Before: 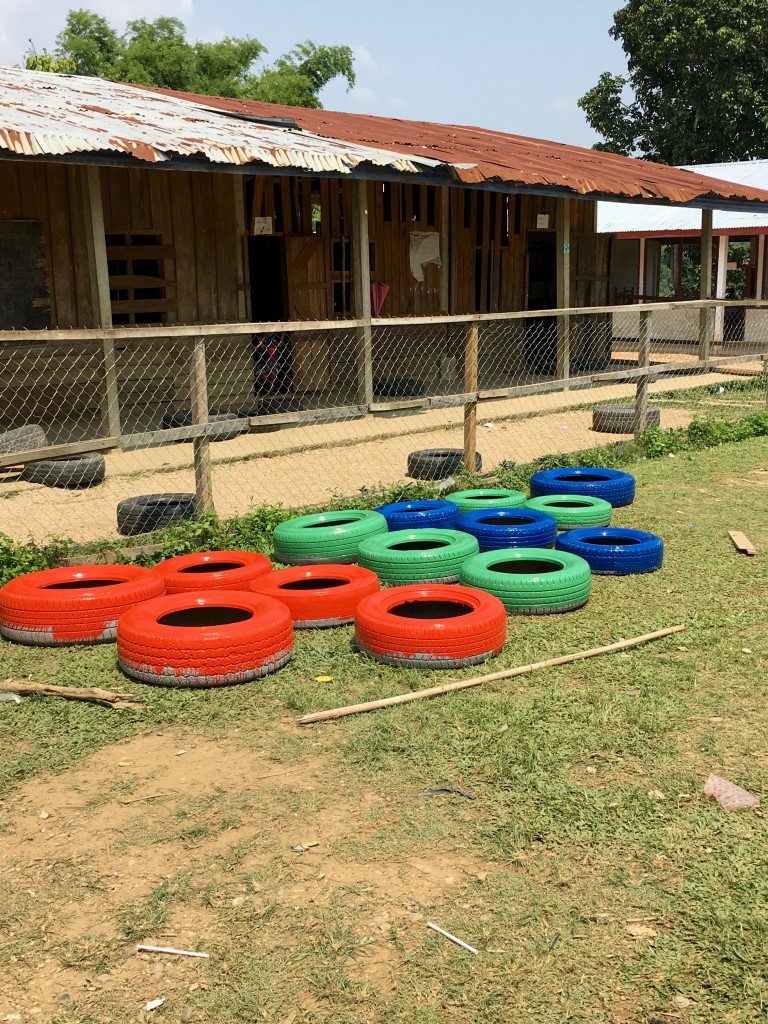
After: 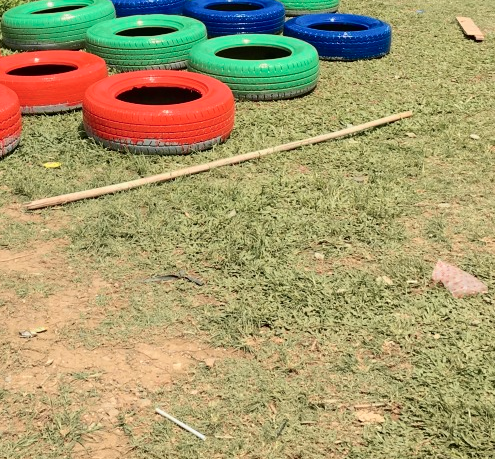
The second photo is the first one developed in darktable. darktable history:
crop and rotate: left 35.509%, top 50.238%, bottom 4.934%
tone curve: curves: ch0 [(0, 0) (0.105, 0.068) (0.181, 0.14) (0.28, 0.259) (0.384, 0.404) (0.485, 0.531) (0.638, 0.681) (0.87, 0.883) (1, 0.977)]; ch1 [(0, 0) (0.161, 0.092) (0.35, 0.33) (0.379, 0.401) (0.456, 0.469) (0.501, 0.499) (0.516, 0.524) (0.562, 0.569) (0.635, 0.646) (1, 1)]; ch2 [(0, 0) (0.371, 0.362) (0.437, 0.437) (0.5, 0.5) (0.53, 0.524) (0.56, 0.561) (0.622, 0.606) (1, 1)], color space Lab, independent channels, preserve colors none
